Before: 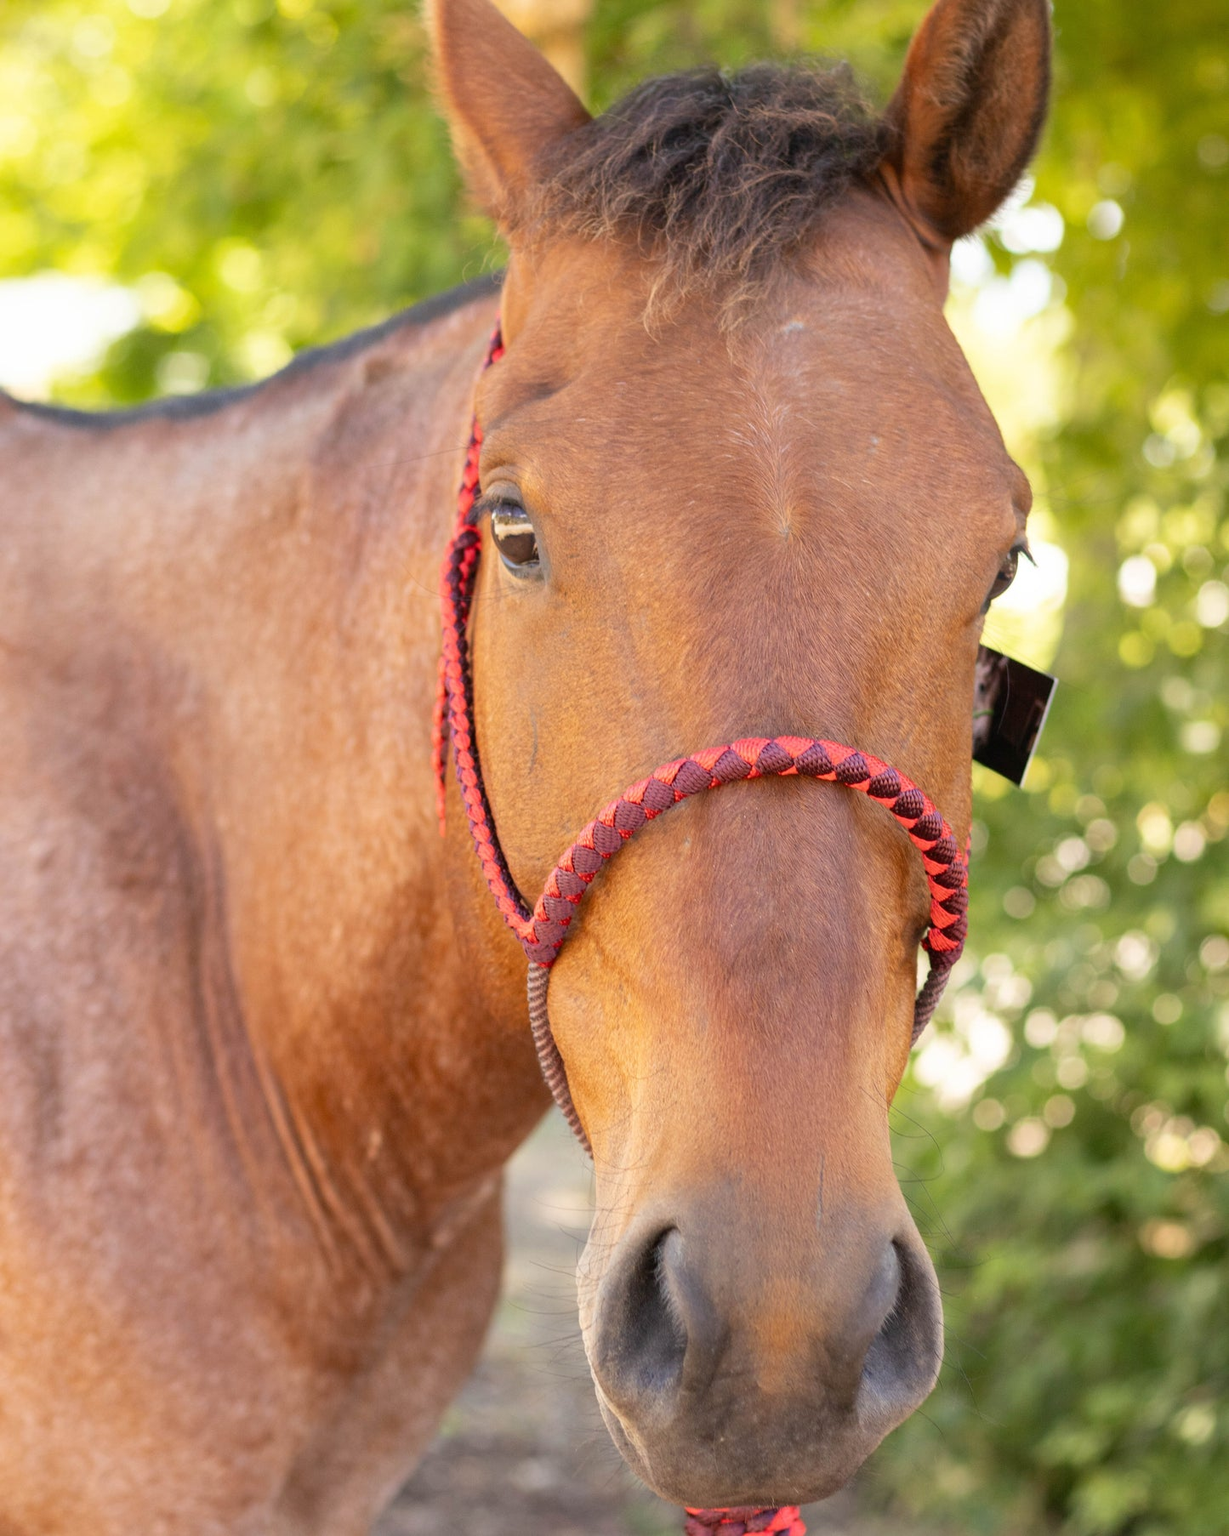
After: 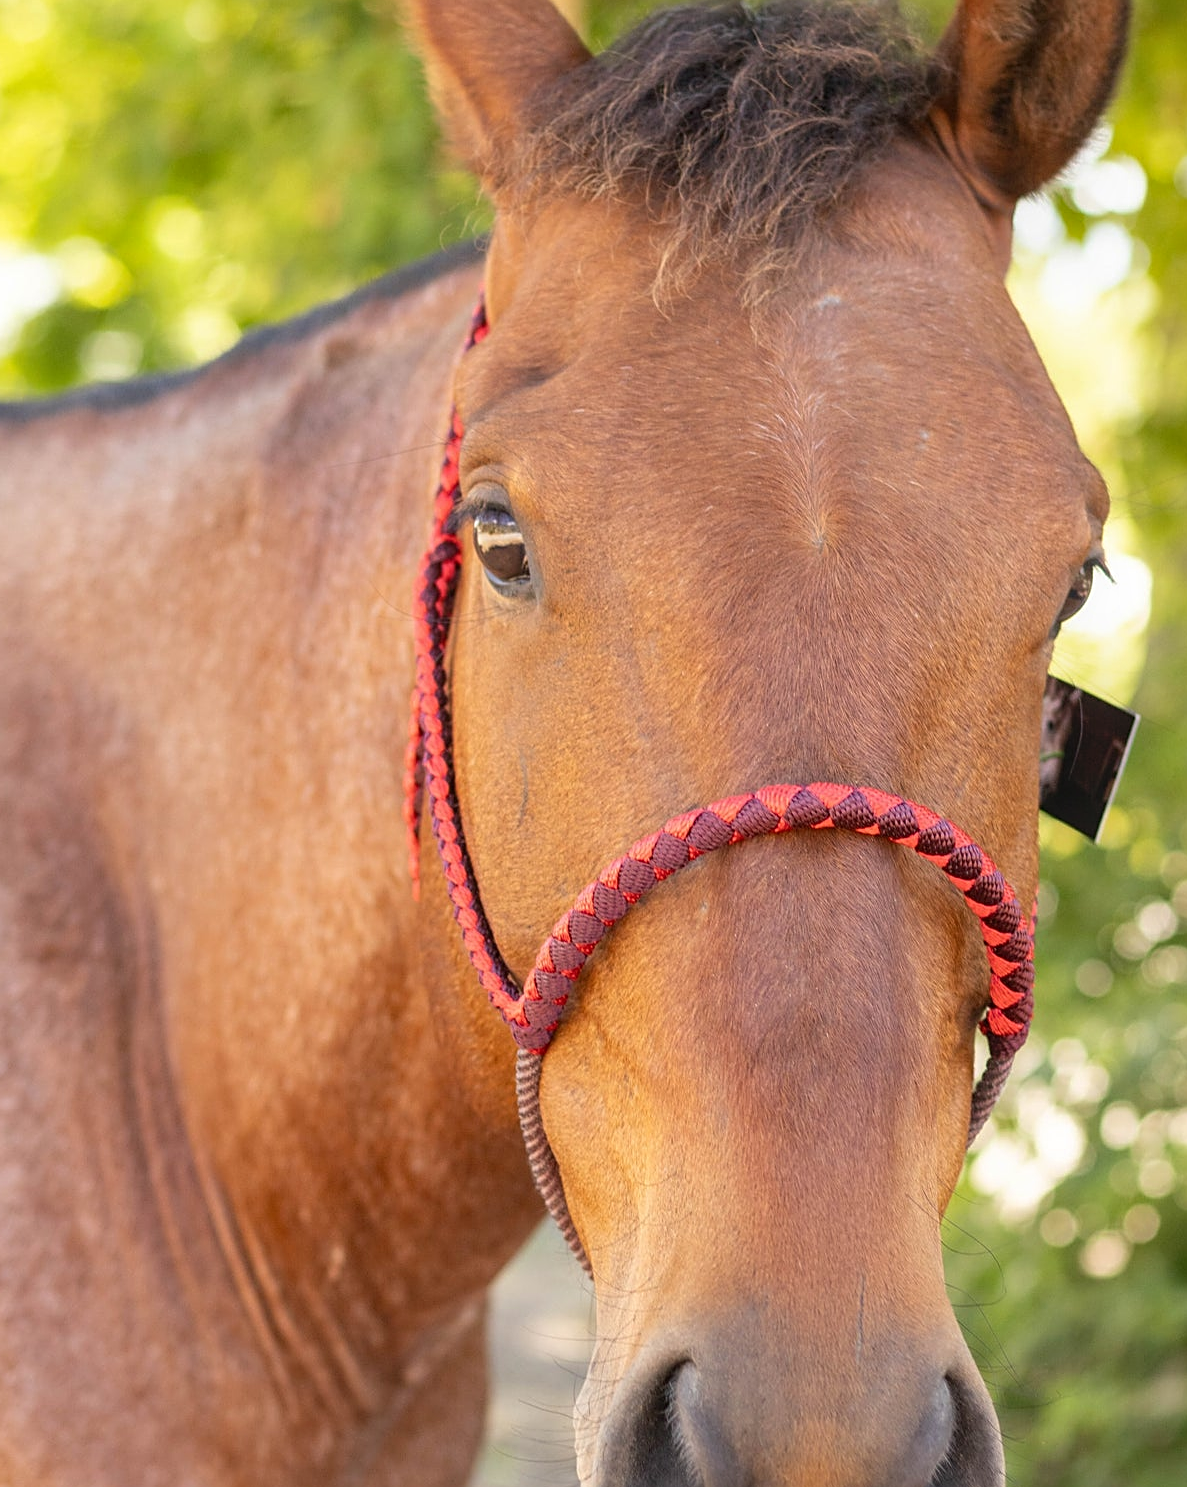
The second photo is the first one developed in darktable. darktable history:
local contrast: detail 109%
sharpen: on, module defaults
crop and rotate: left 7.248%, top 4.609%, right 10.551%, bottom 13.04%
